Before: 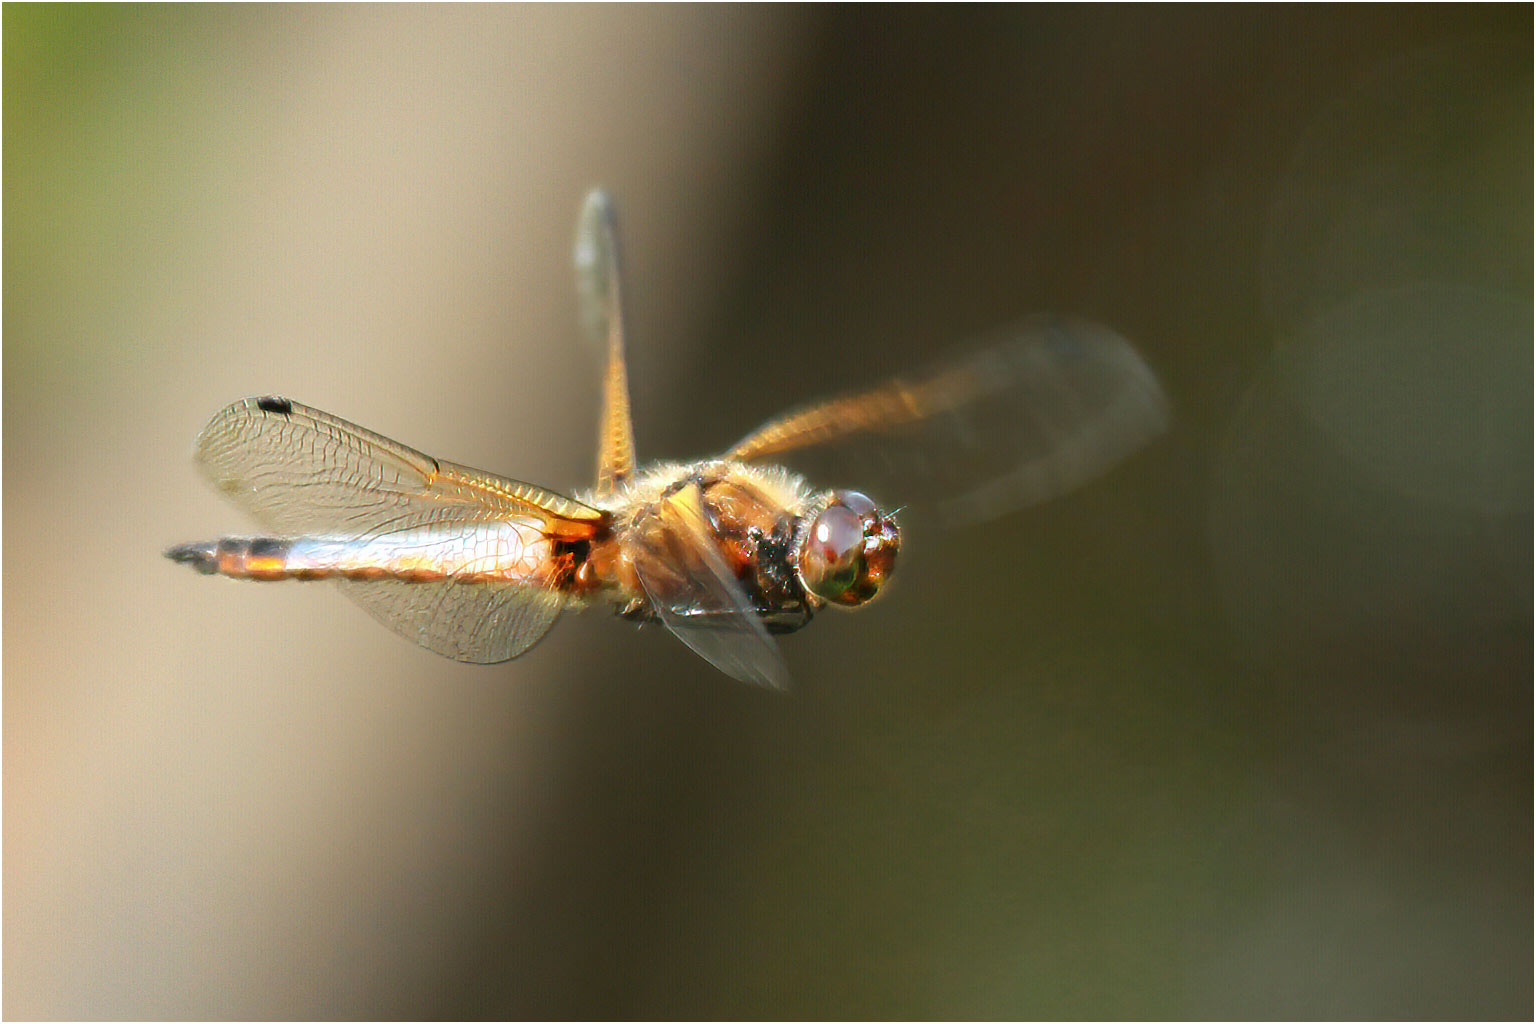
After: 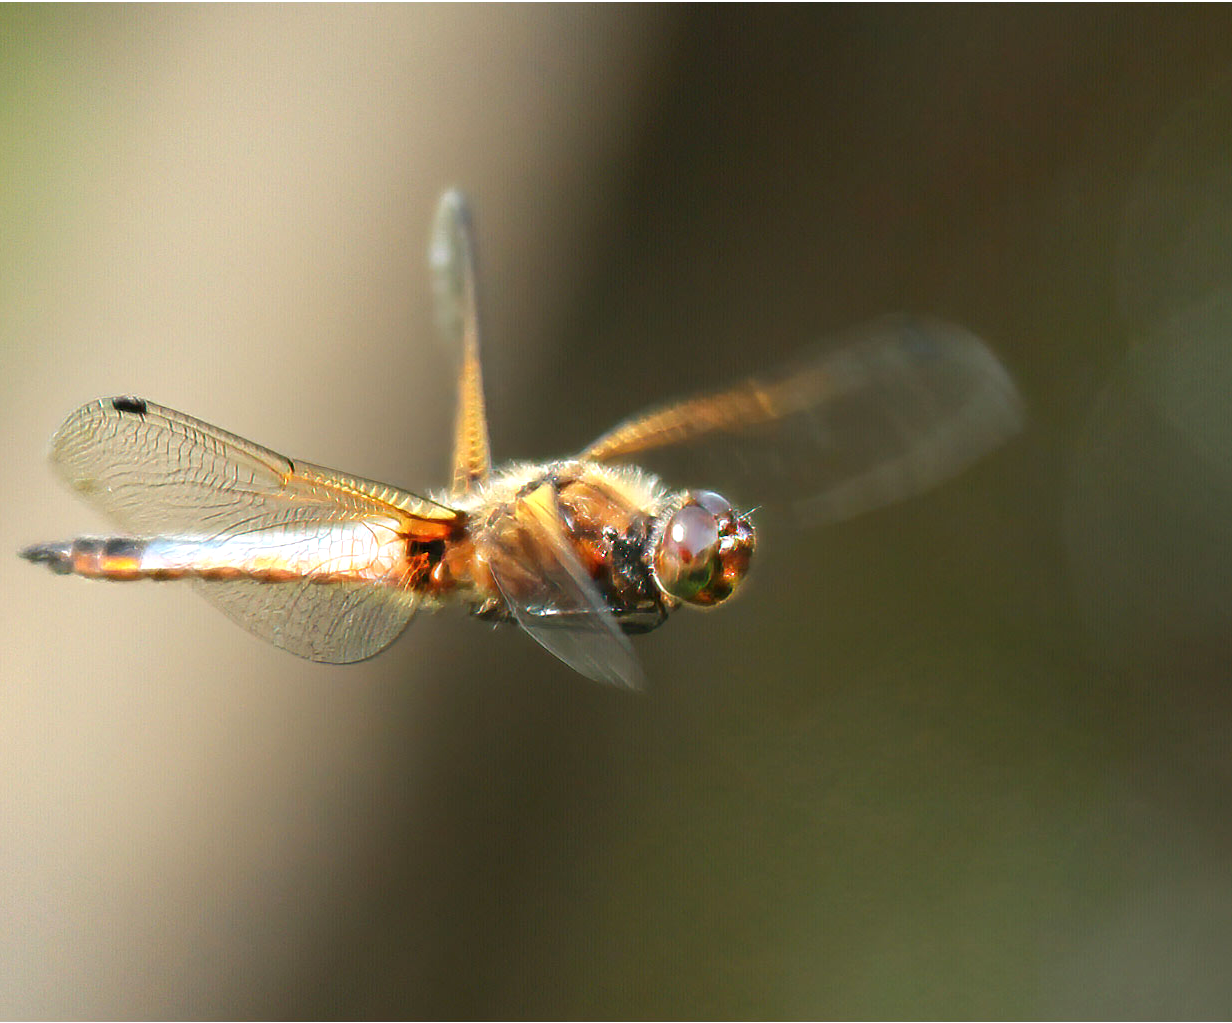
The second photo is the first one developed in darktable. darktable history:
crop and rotate: left 9.504%, right 10.234%
exposure: exposure 0.206 EV, compensate highlight preservation false
tone equalizer: edges refinement/feathering 500, mask exposure compensation -1.57 EV, preserve details no
